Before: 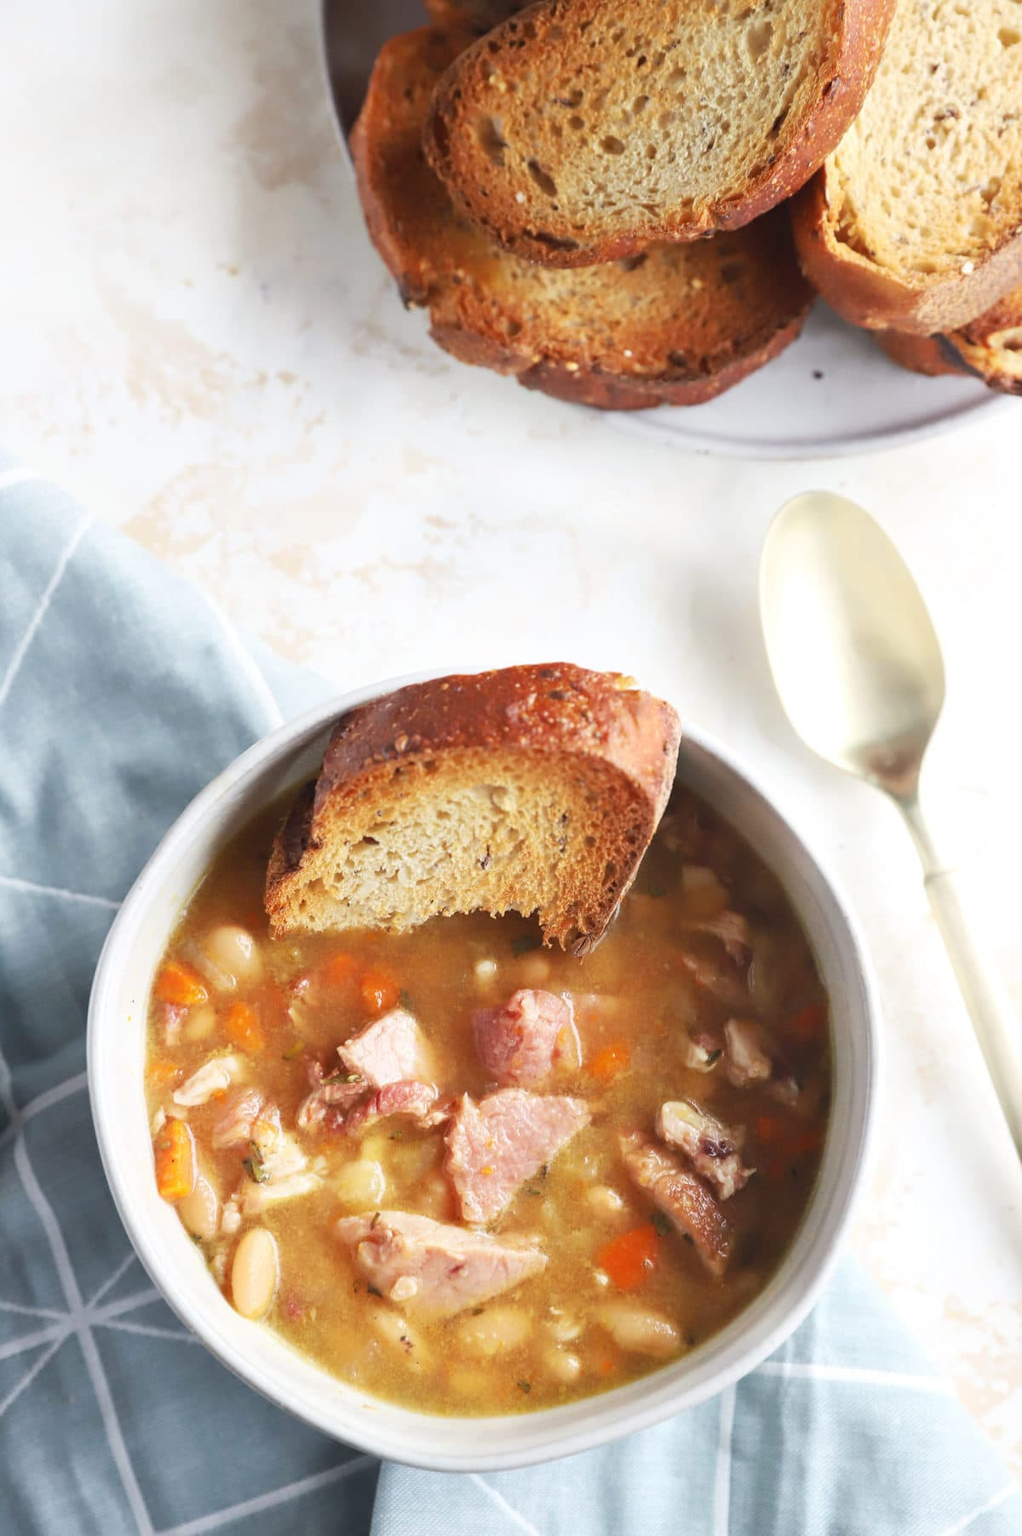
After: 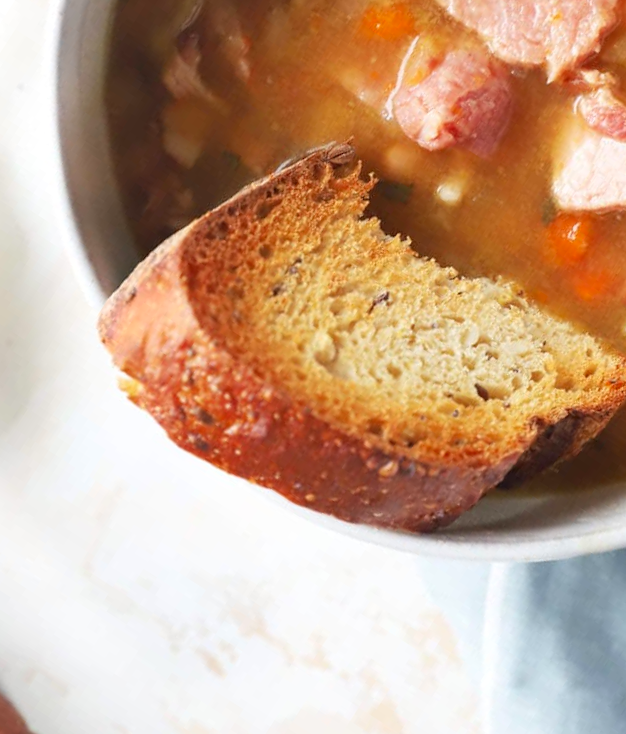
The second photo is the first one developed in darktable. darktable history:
crop and rotate: angle 147.2°, left 9.109%, top 15.62%, right 4.534%, bottom 16.994%
color correction: highlights b* -0.06, saturation 1.14
